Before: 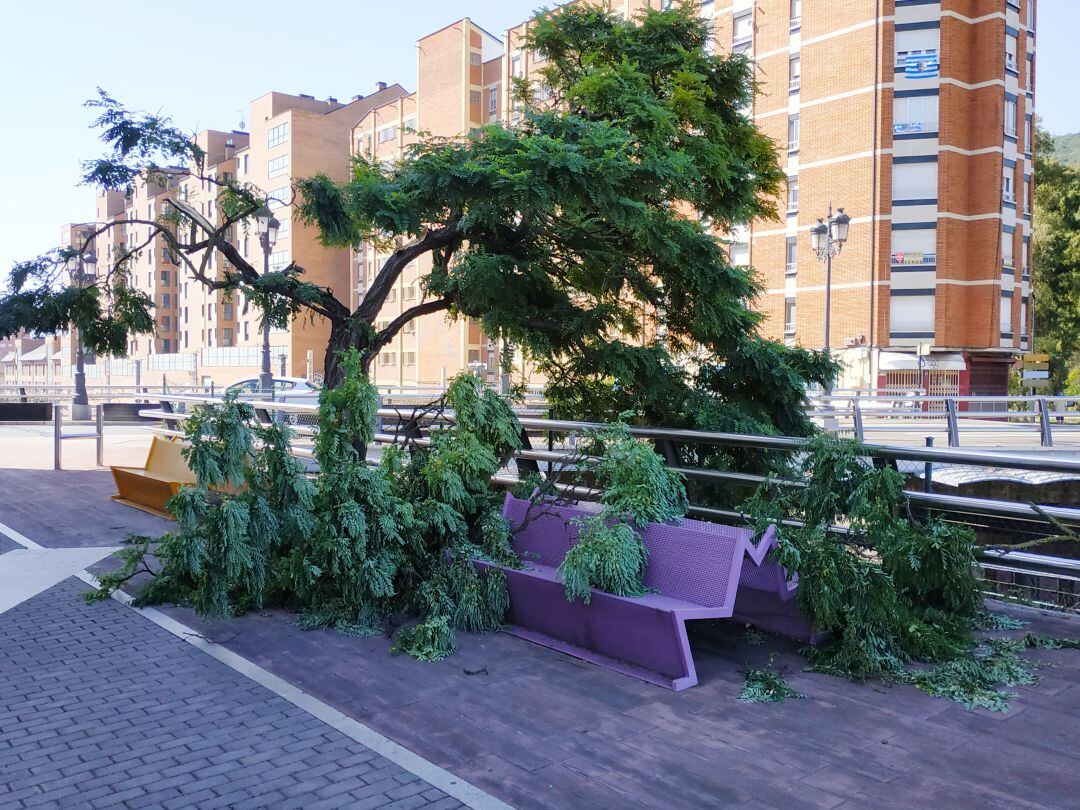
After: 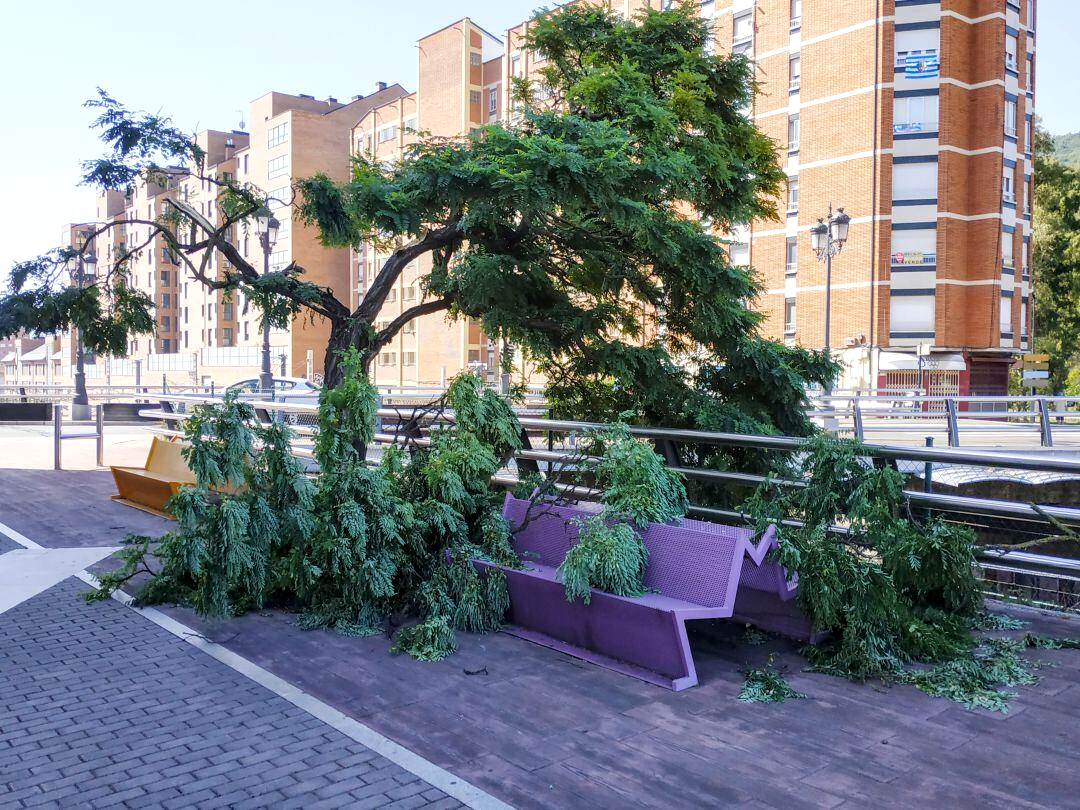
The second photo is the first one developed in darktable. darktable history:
local contrast: on, module defaults
exposure: exposure 0.128 EV
